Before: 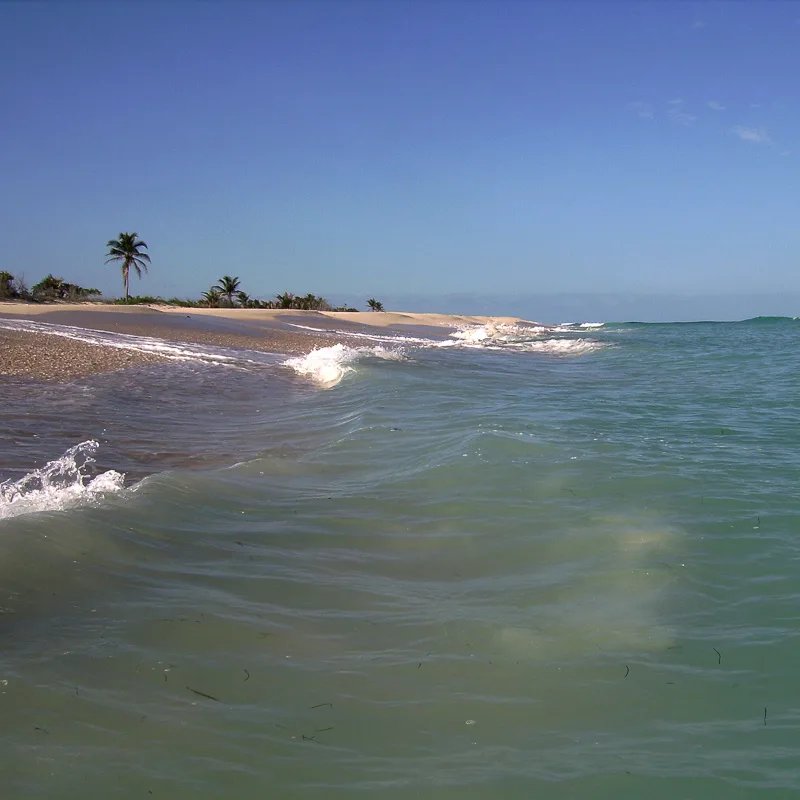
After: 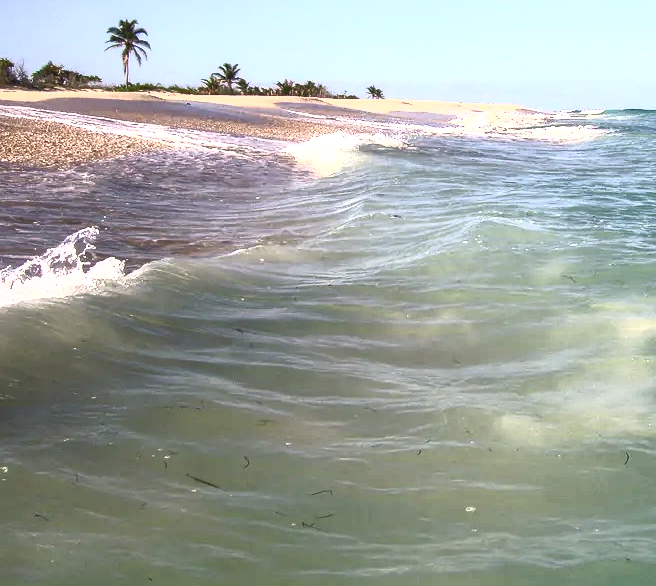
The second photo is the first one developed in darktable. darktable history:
crop: top 26.745%, right 17.967%
color correction: highlights a* 5.58, highlights b* 5.22, saturation 0.646
contrast brightness saturation: contrast 0.994, brightness 0.982, saturation 0.996
local contrast: on, module defaults
